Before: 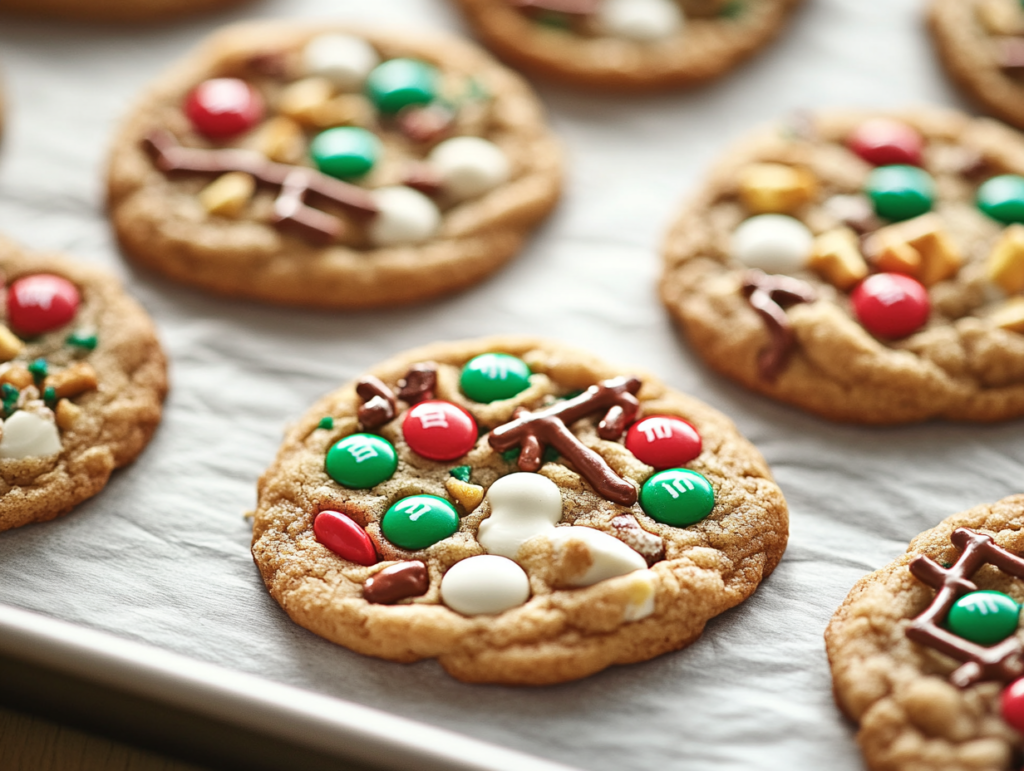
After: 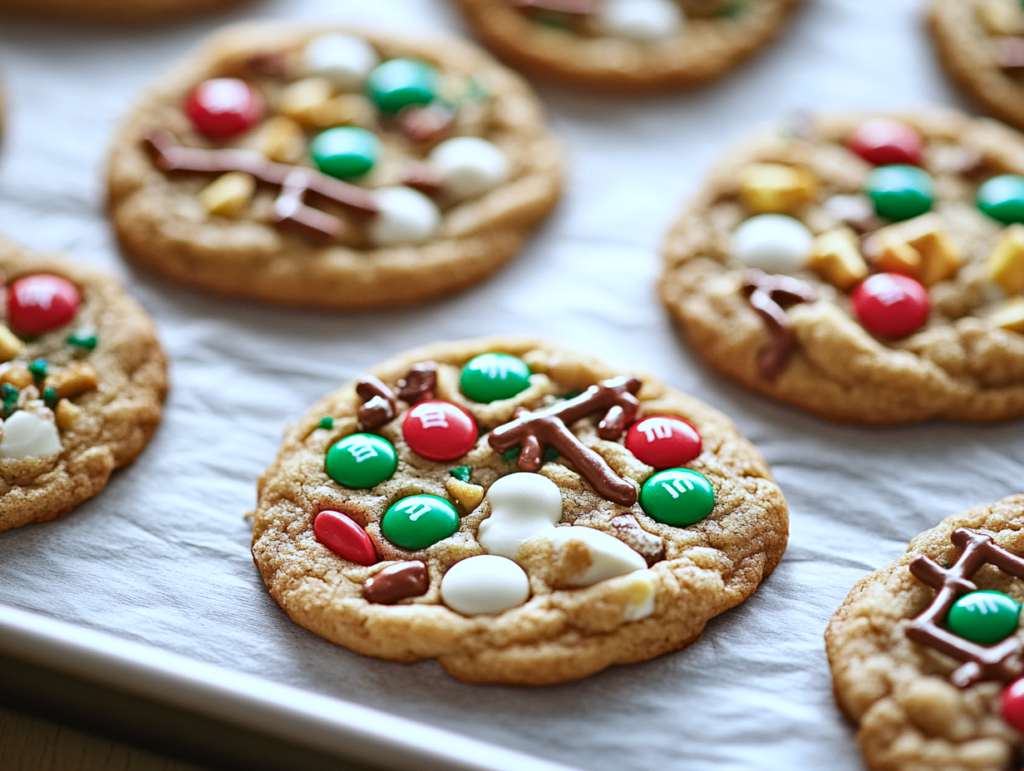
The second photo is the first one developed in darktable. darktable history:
haze removal: compatibility mode true, adaptive false
white balance: red 0.926, green 1.003, blue 1.133
